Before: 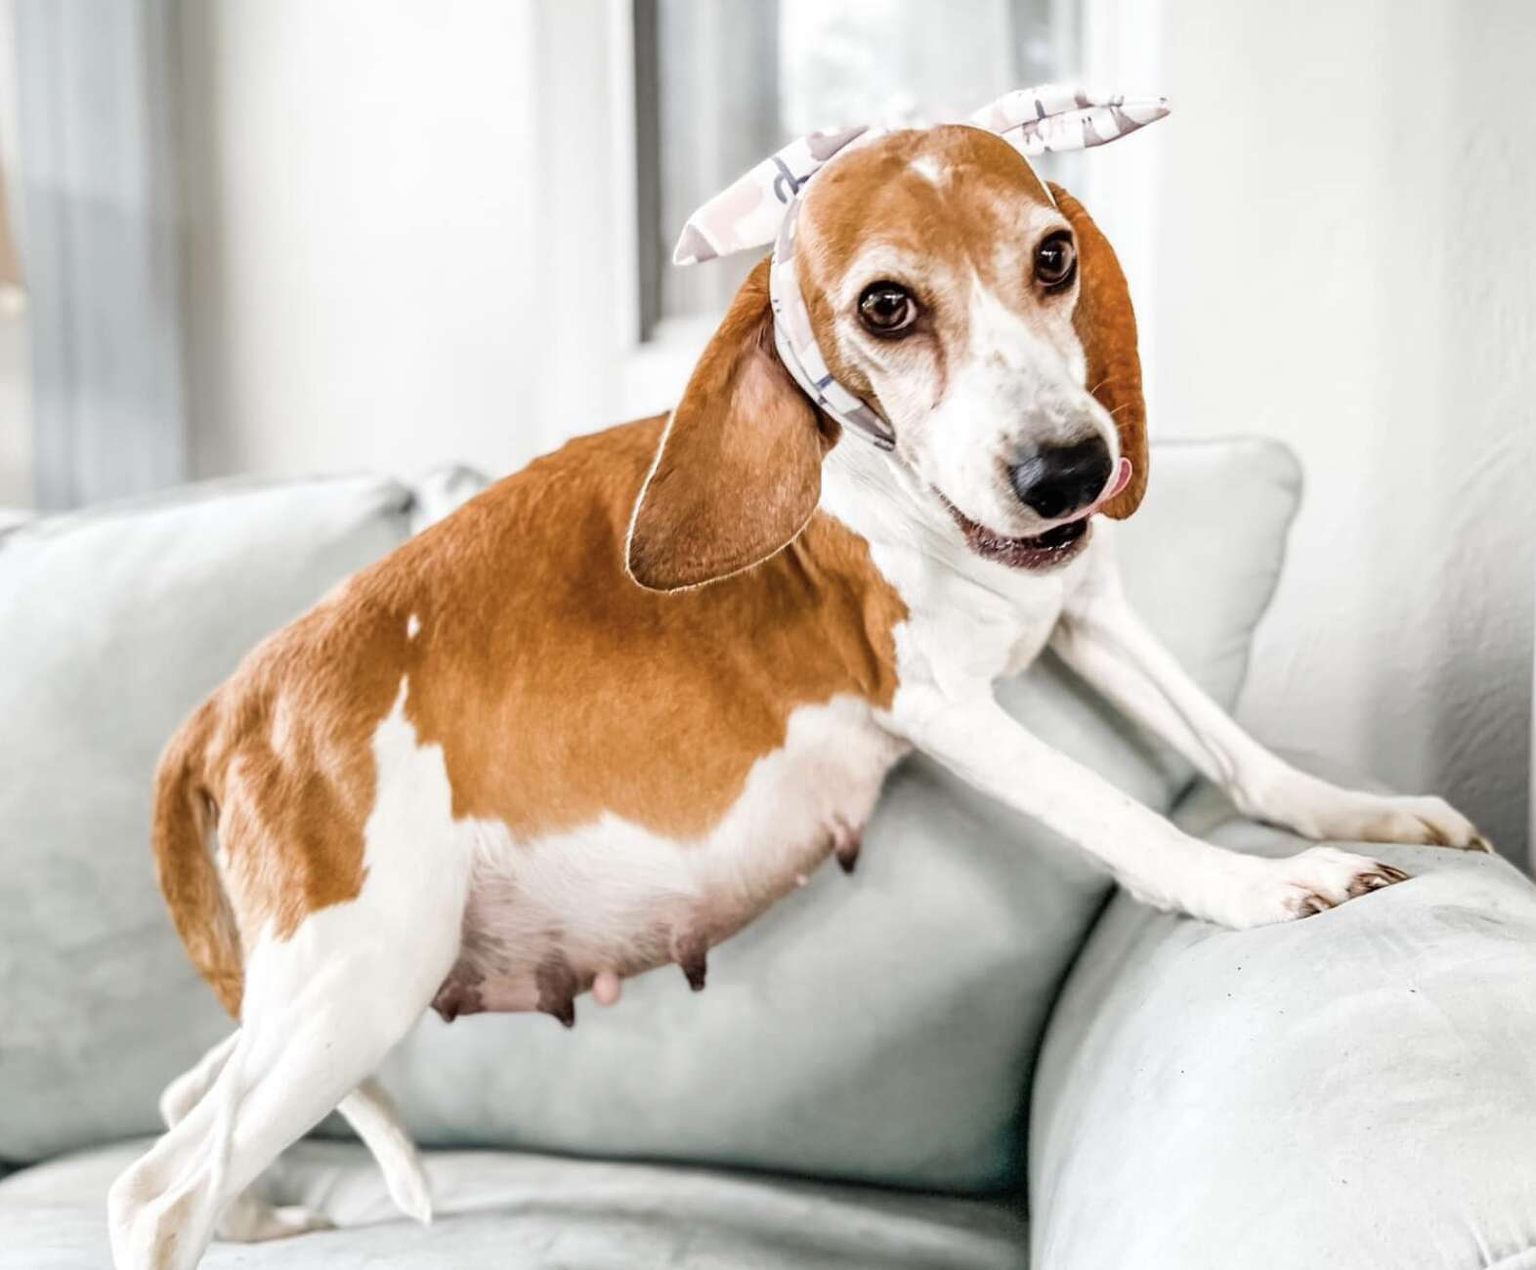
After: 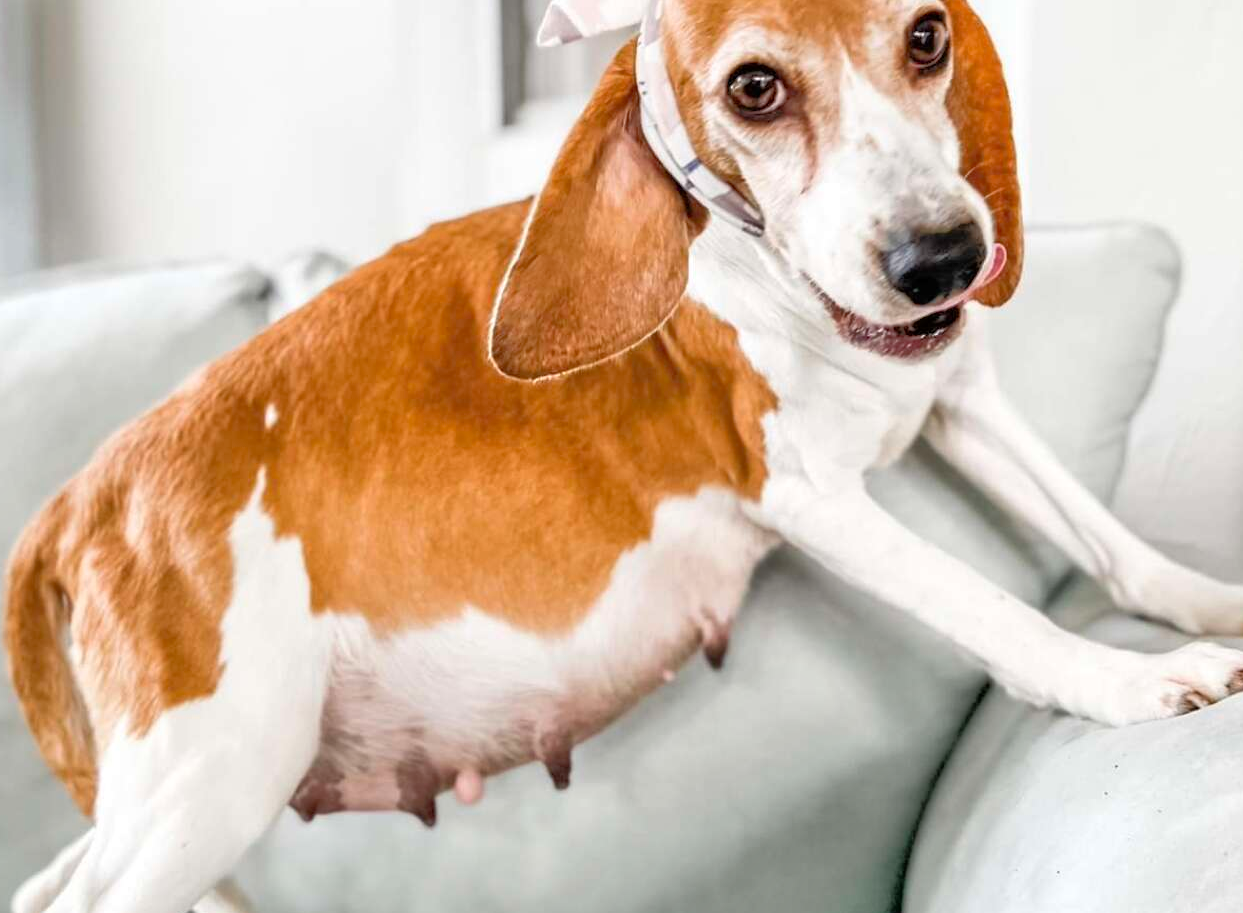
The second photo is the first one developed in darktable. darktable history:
crop: left 9.692%, top 17.325%, right 11.188%, bottom 12.375%
tone equalizer: -7 EV 0.149 EV, -6 EV 0.614 EV, -5 EV 1.13 EV, -4 EV 1.32 EV, -3 EV 1.17 EV, -2 EV 0.6 EV, -1 EV 0.149 EV
